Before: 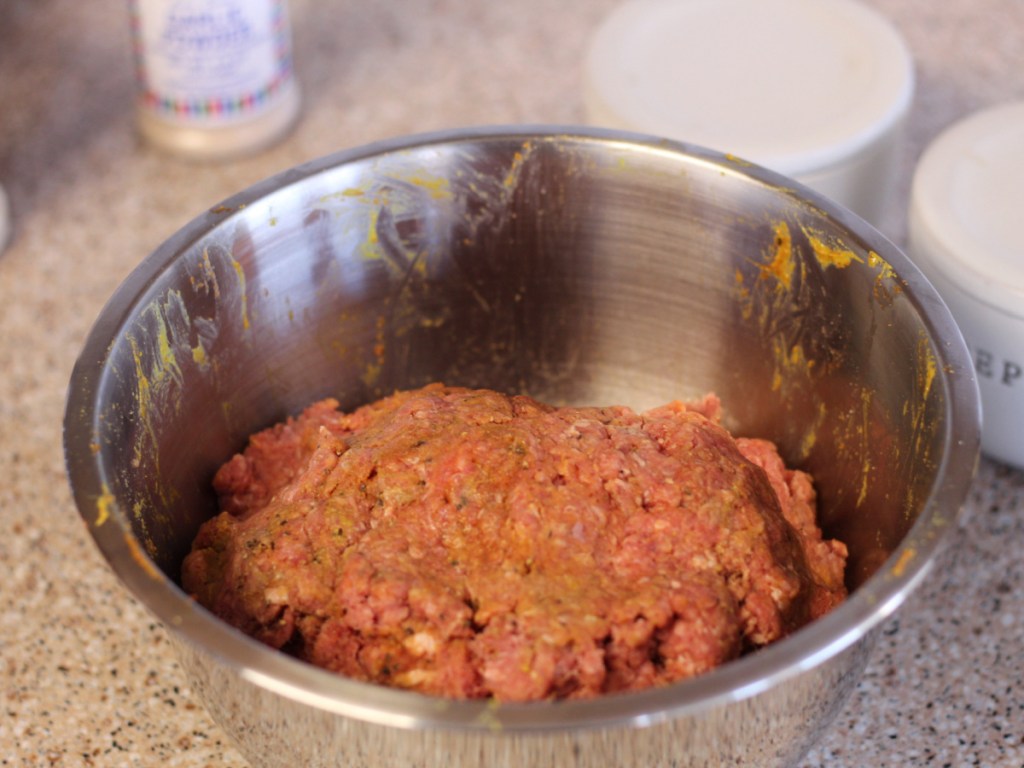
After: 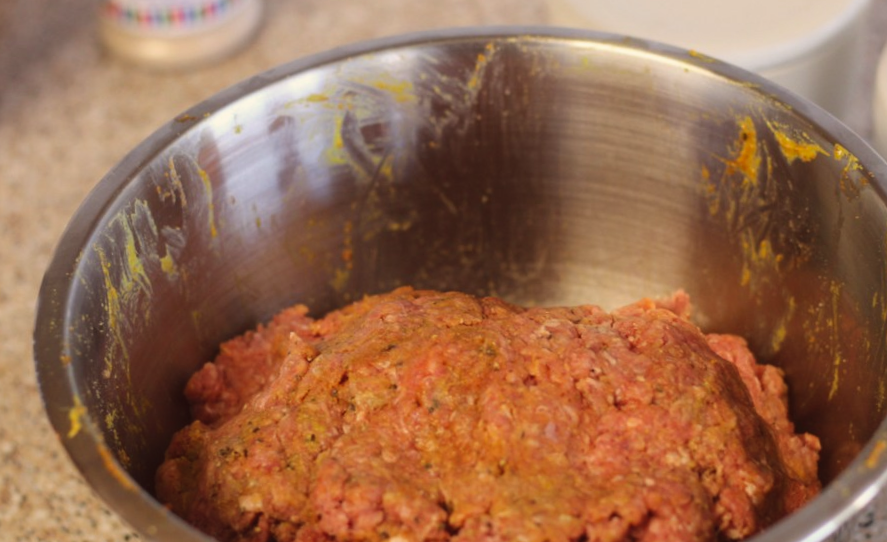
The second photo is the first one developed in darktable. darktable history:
crop and rotate: left 2.425%, top 11.305%, right 9.6%, bottom 15.08%
color balance: lift [1.005, 1.002, 0.998, 0.998], gamma [1, 1.021, 1.02, 0.979], gain [0.923, 1.066, 1.056, 0.934]
rotate and perspective: rotation -1.42°, crop left 0.016, crop right 0.984, crop top 0.035, crop bottom 0.965
